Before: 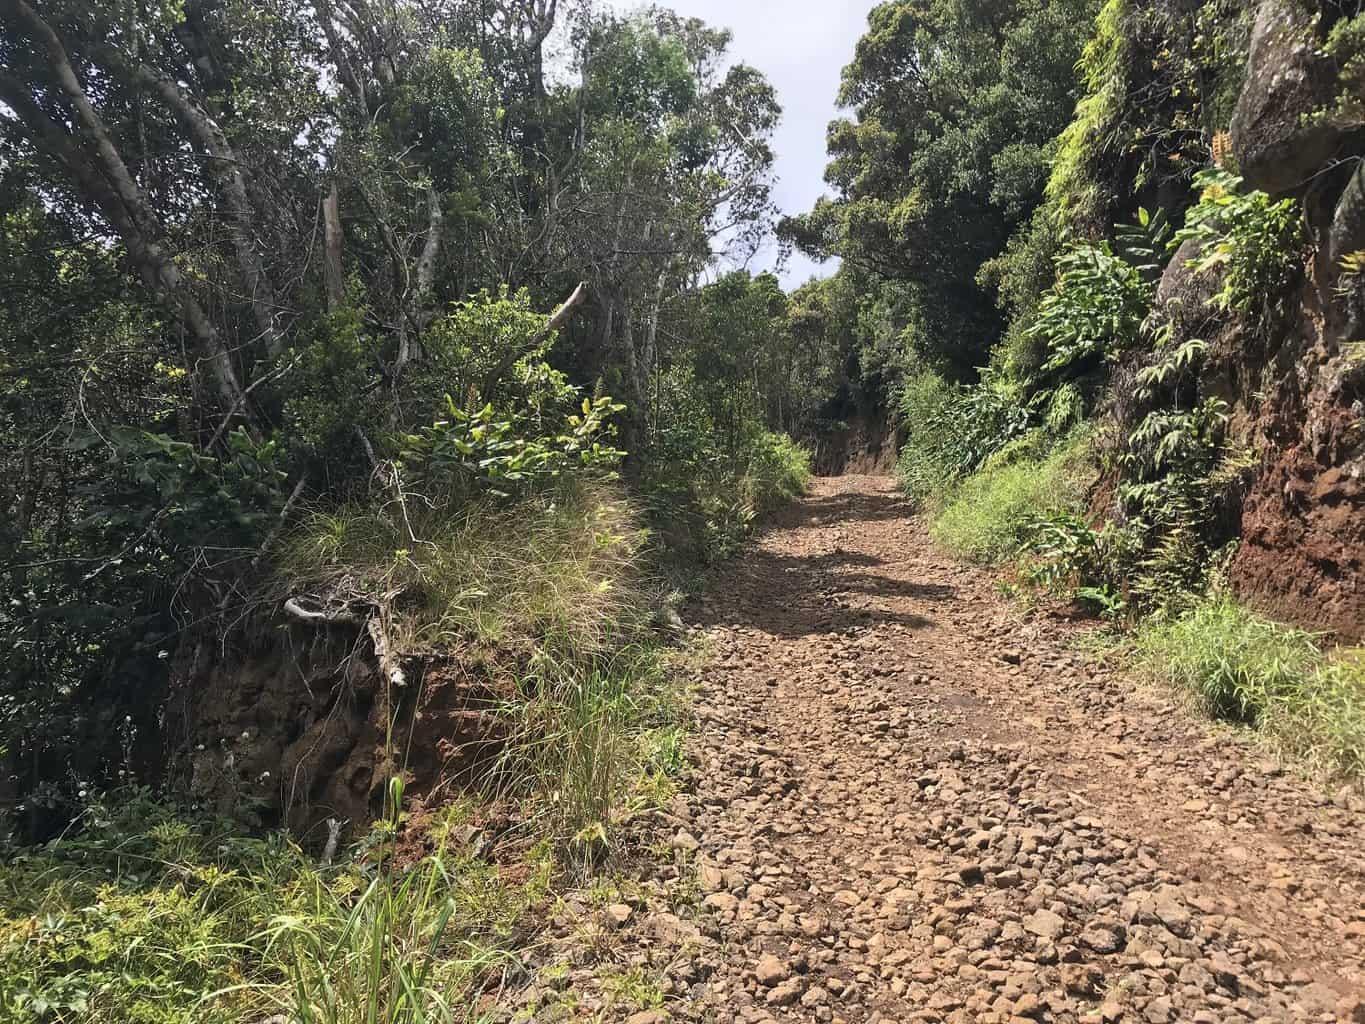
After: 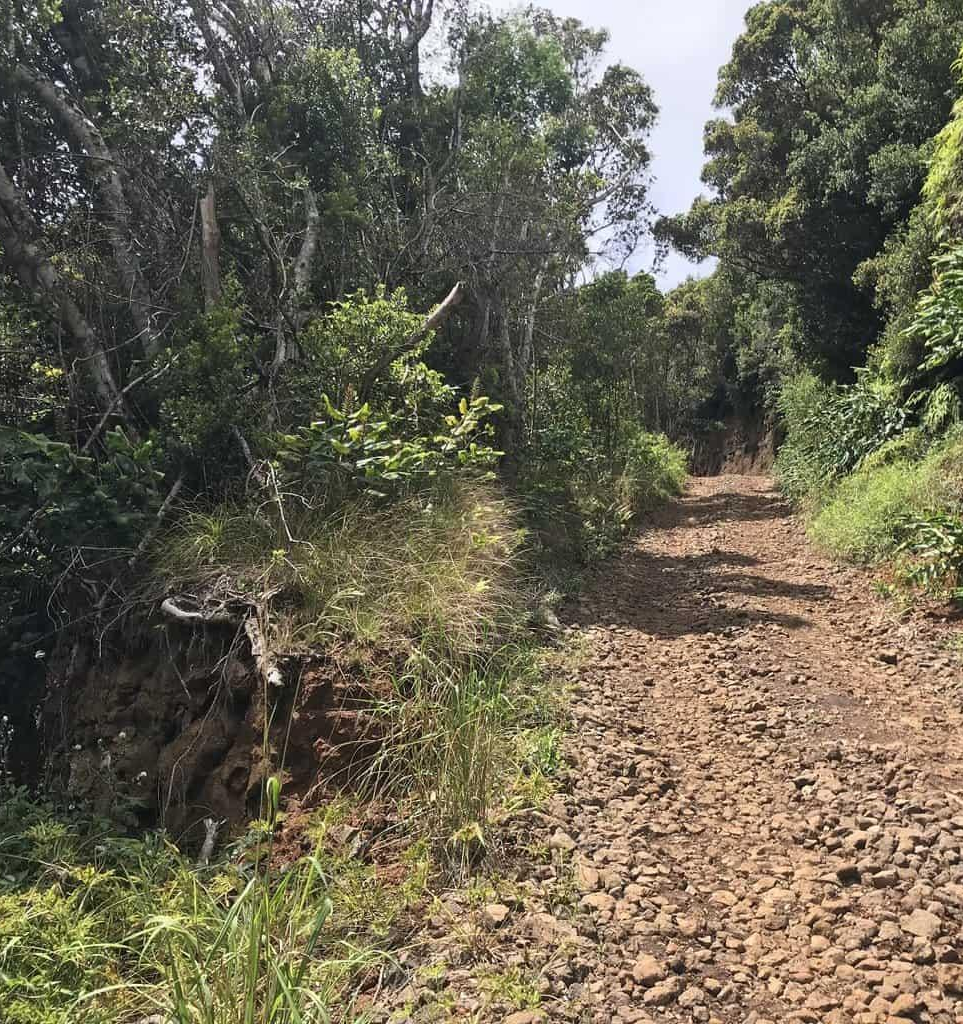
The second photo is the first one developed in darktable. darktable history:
crop and rotate: left 9.061%, right 20.385%
